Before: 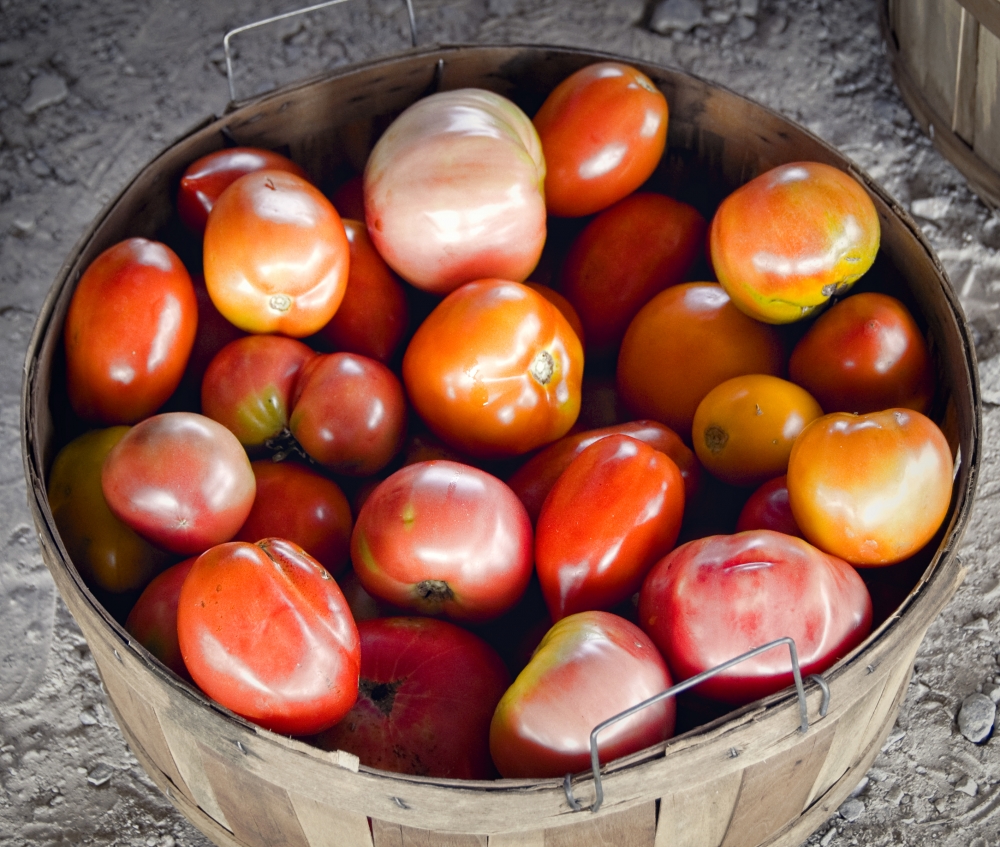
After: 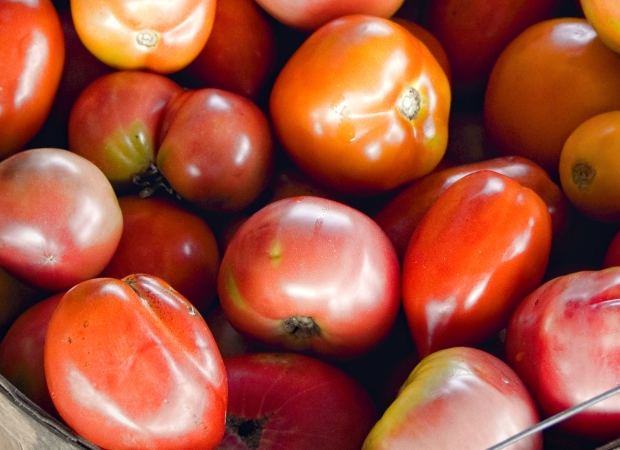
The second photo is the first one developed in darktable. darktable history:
shadows and highlights: highlights color adjustment 0%, low approximation 0.01, soften with gaussian
crop: left 13.312%, top 31.28%, right 24.627%, bottom 15.582%
